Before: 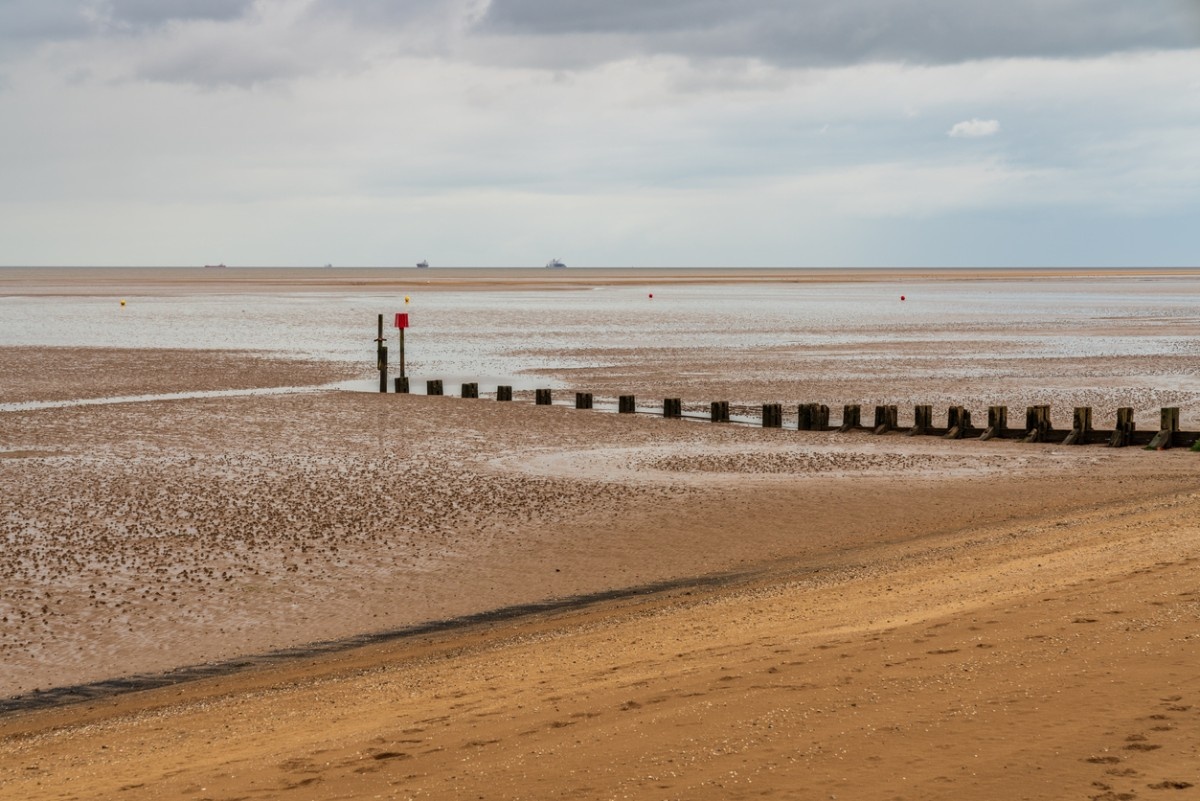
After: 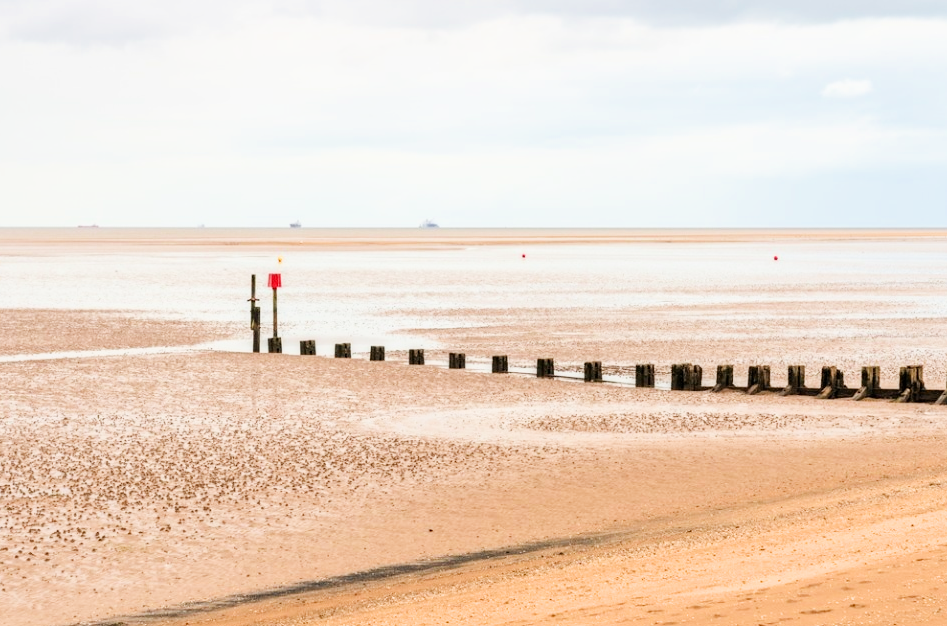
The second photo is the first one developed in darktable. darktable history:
crop and rotate: left 10.633%, top 5.024%, right 10.433%, bottom 16.758%
filmic rgb: black relative exposure -7.65 EV, white relative exposure 4.56 EV, hardness 3.61, contrast 1.052, iterations of high-quality reconstruction 0
exposure: exposure 2.048 EV, compensate highlight preservation false
